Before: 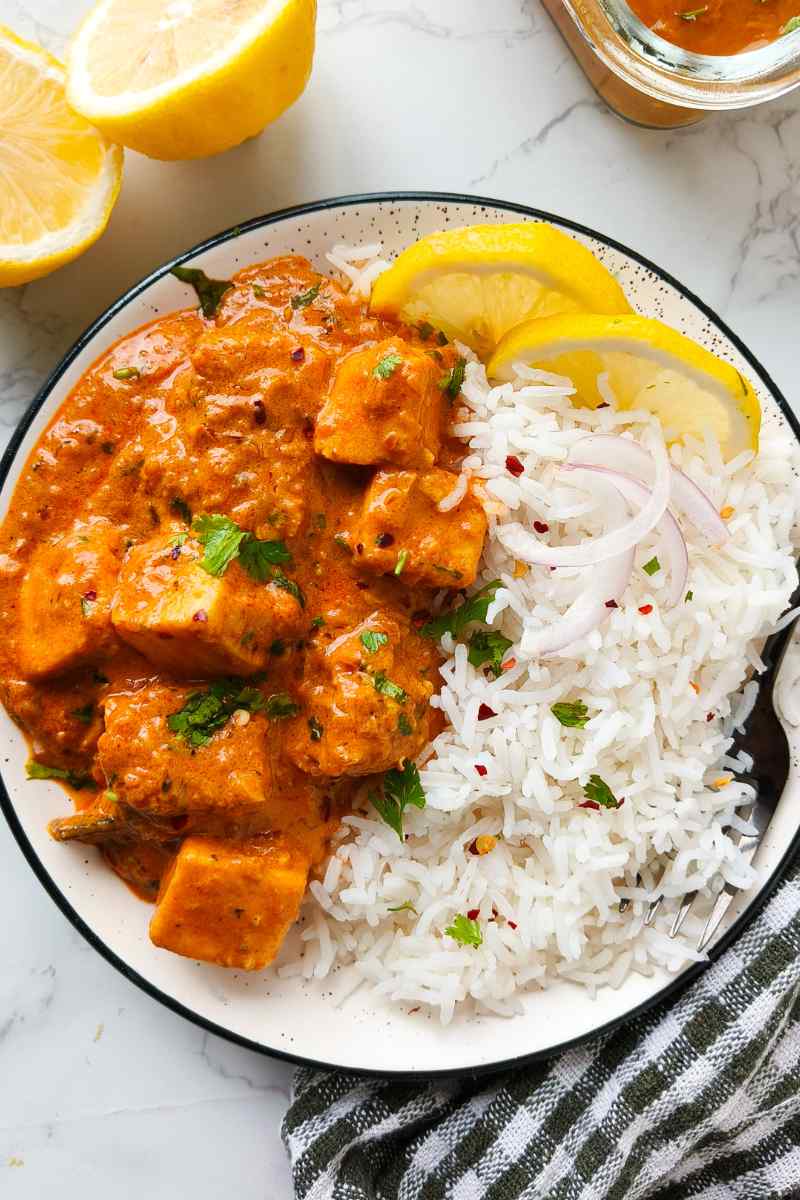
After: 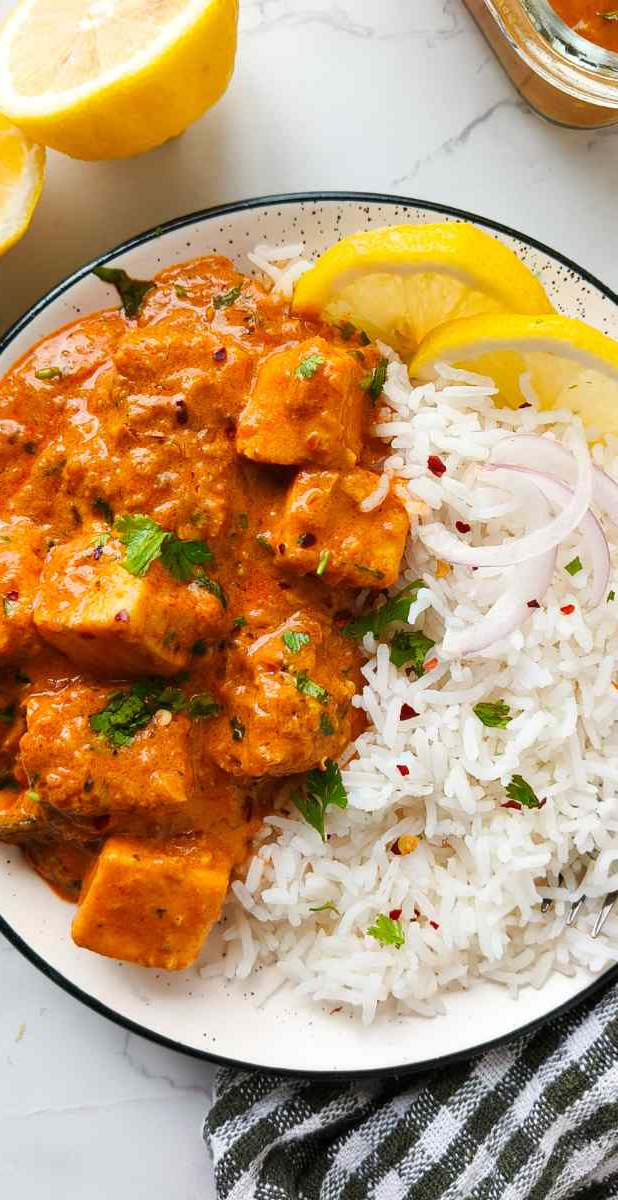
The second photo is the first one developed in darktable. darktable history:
crop: left 9.844%, right 12.804%
